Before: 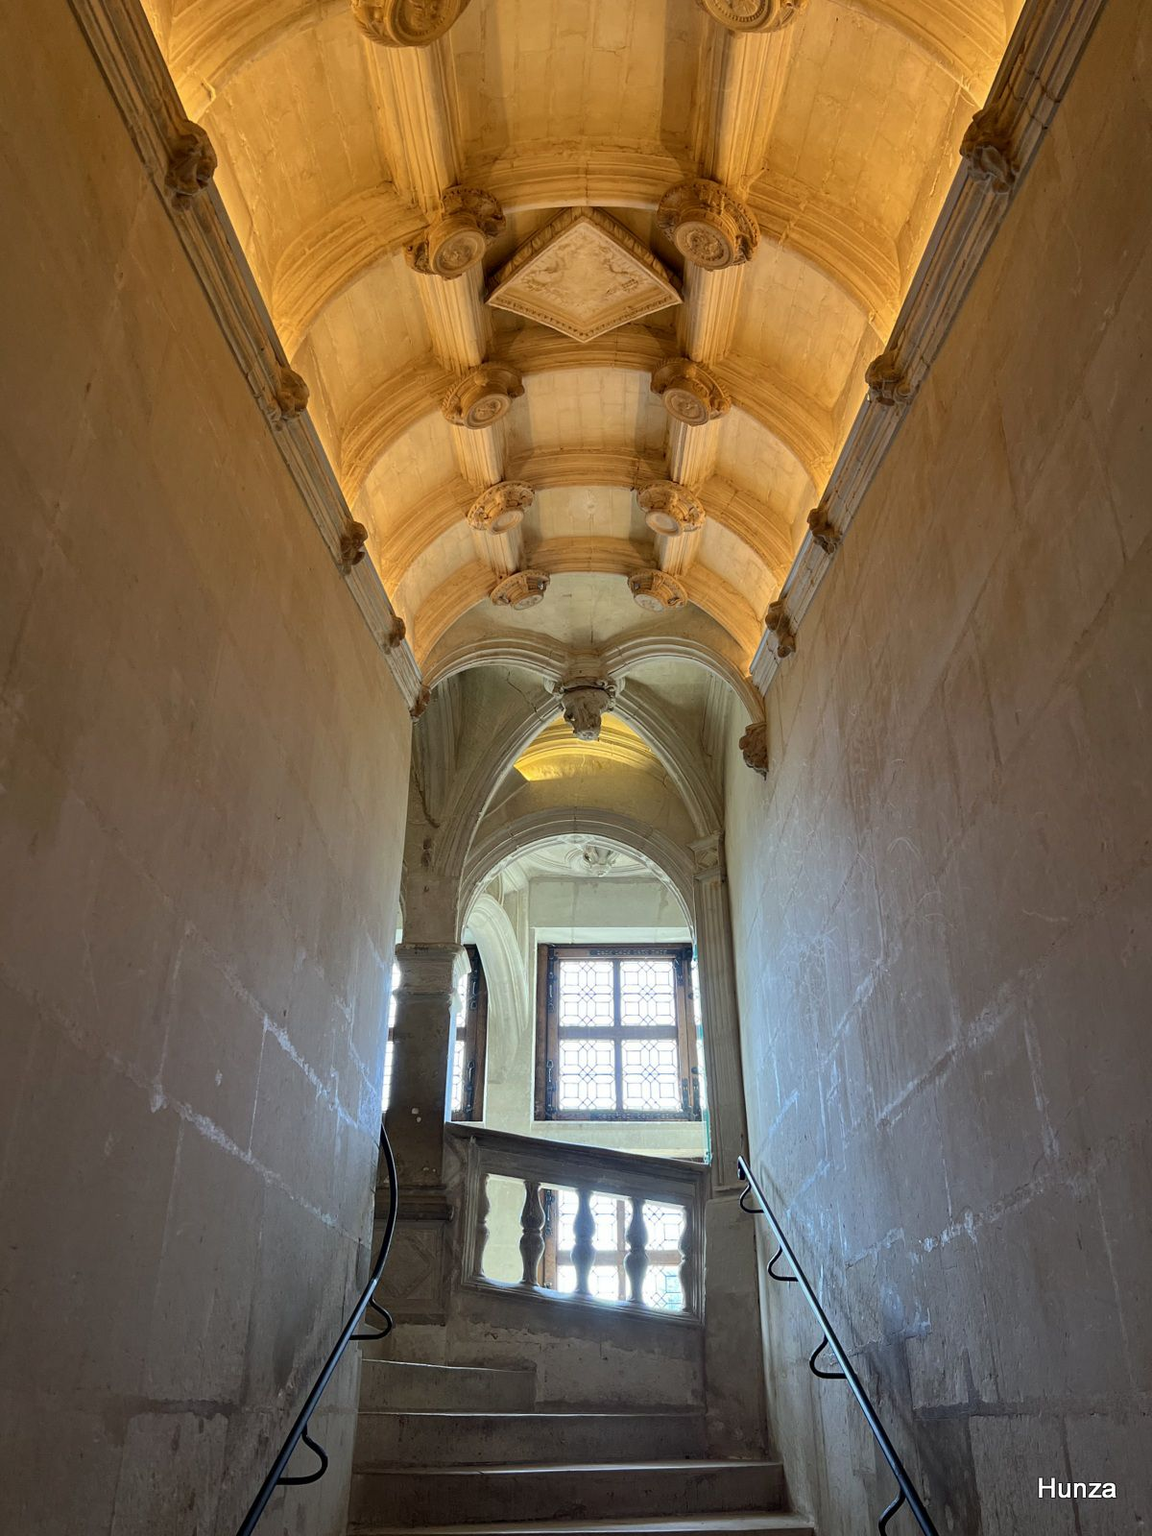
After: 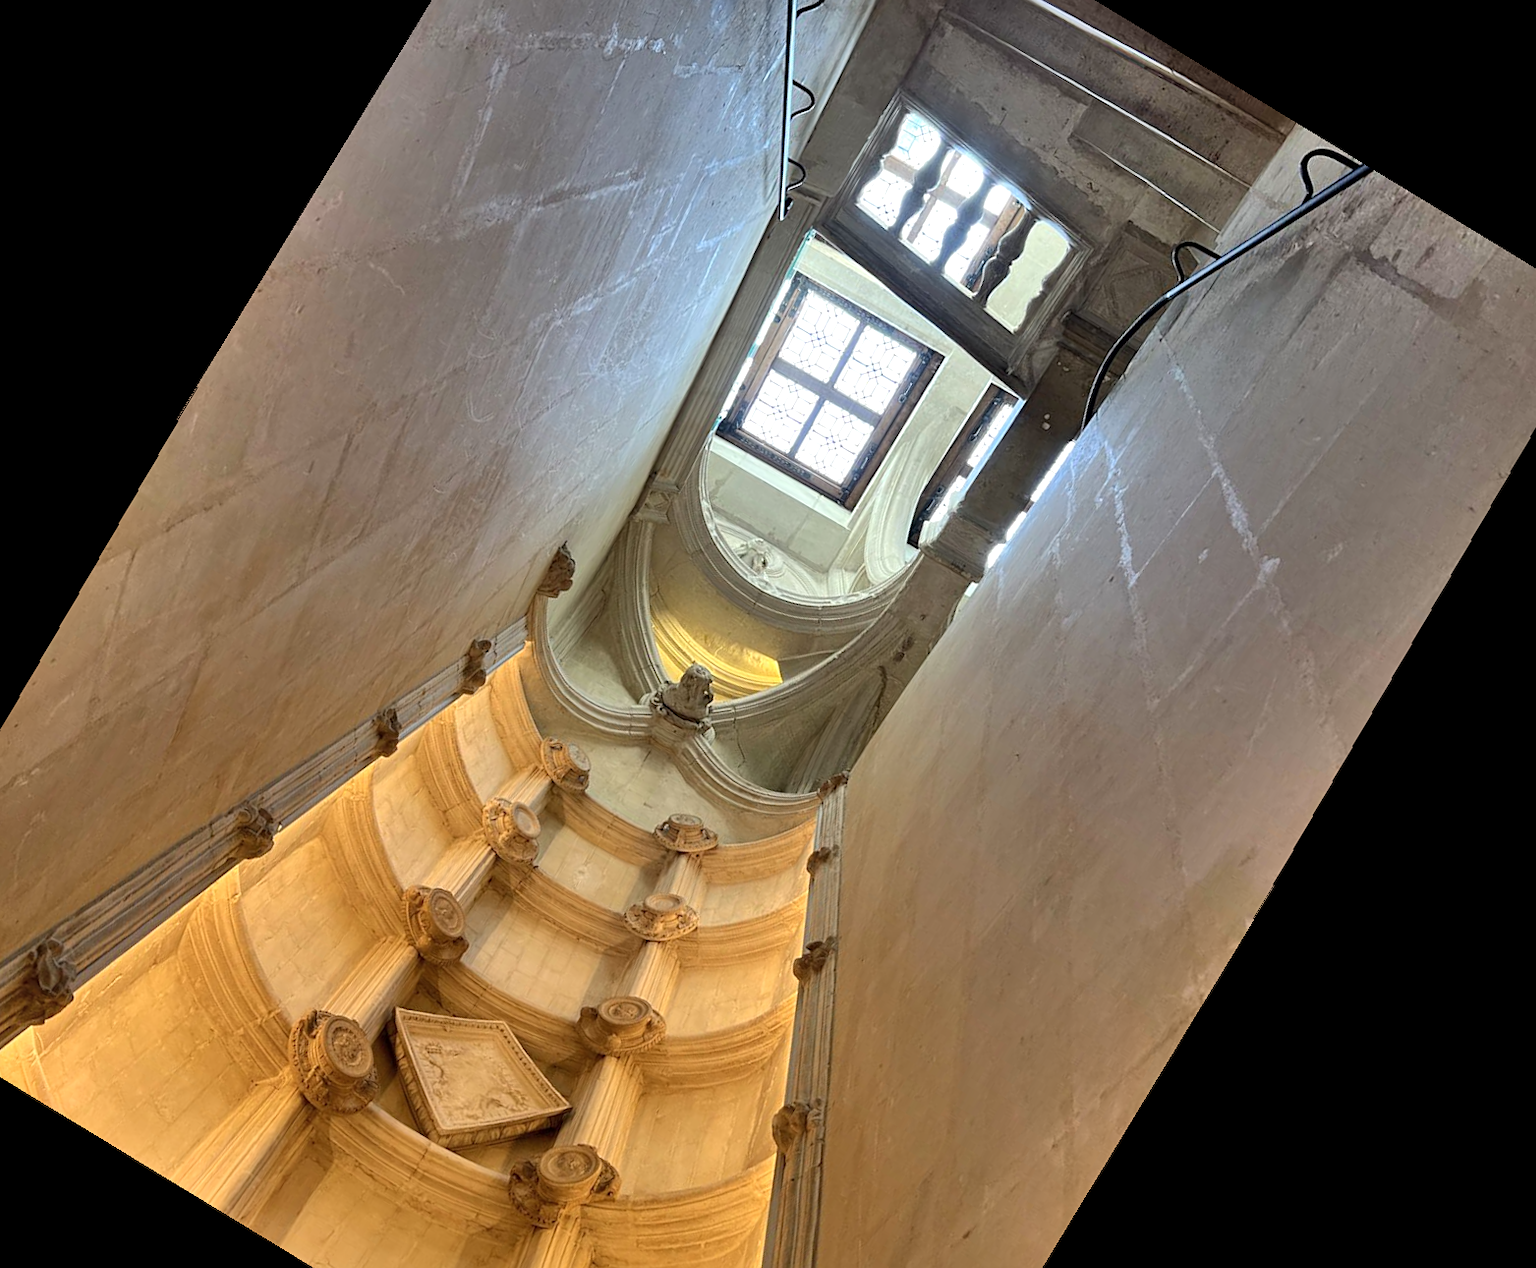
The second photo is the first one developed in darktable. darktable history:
exposure: compensate highlight preservation false
crop and rotate: angle 148.68°, left 9.111%, top 15.603%, right 4.588%, bottom 17.041%
shadows and highlights: radius 110.86, shadows 51.09, white point adjustment 9.16, highlights -4.17, highlights color adjustment 32.2%, soften with gaussian
rotate and perspective: rotation -1.42°, crop left 0.016, crop right 0.984, crop top 0.035, crop bottom 0.965
sharpen: amount 0.2
